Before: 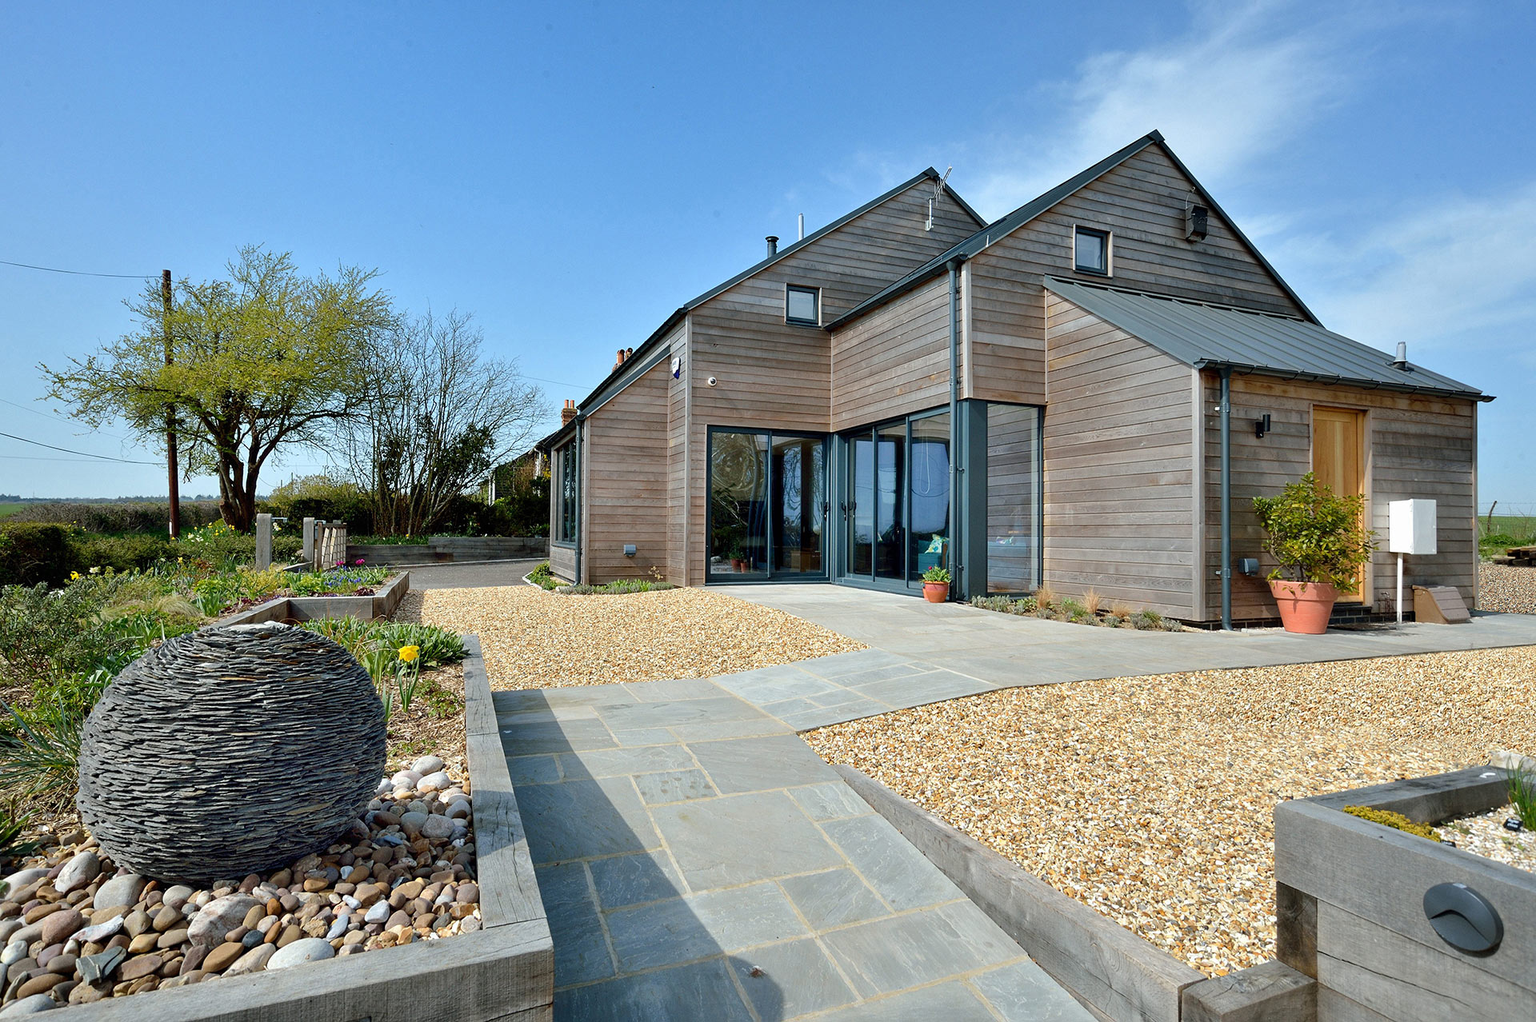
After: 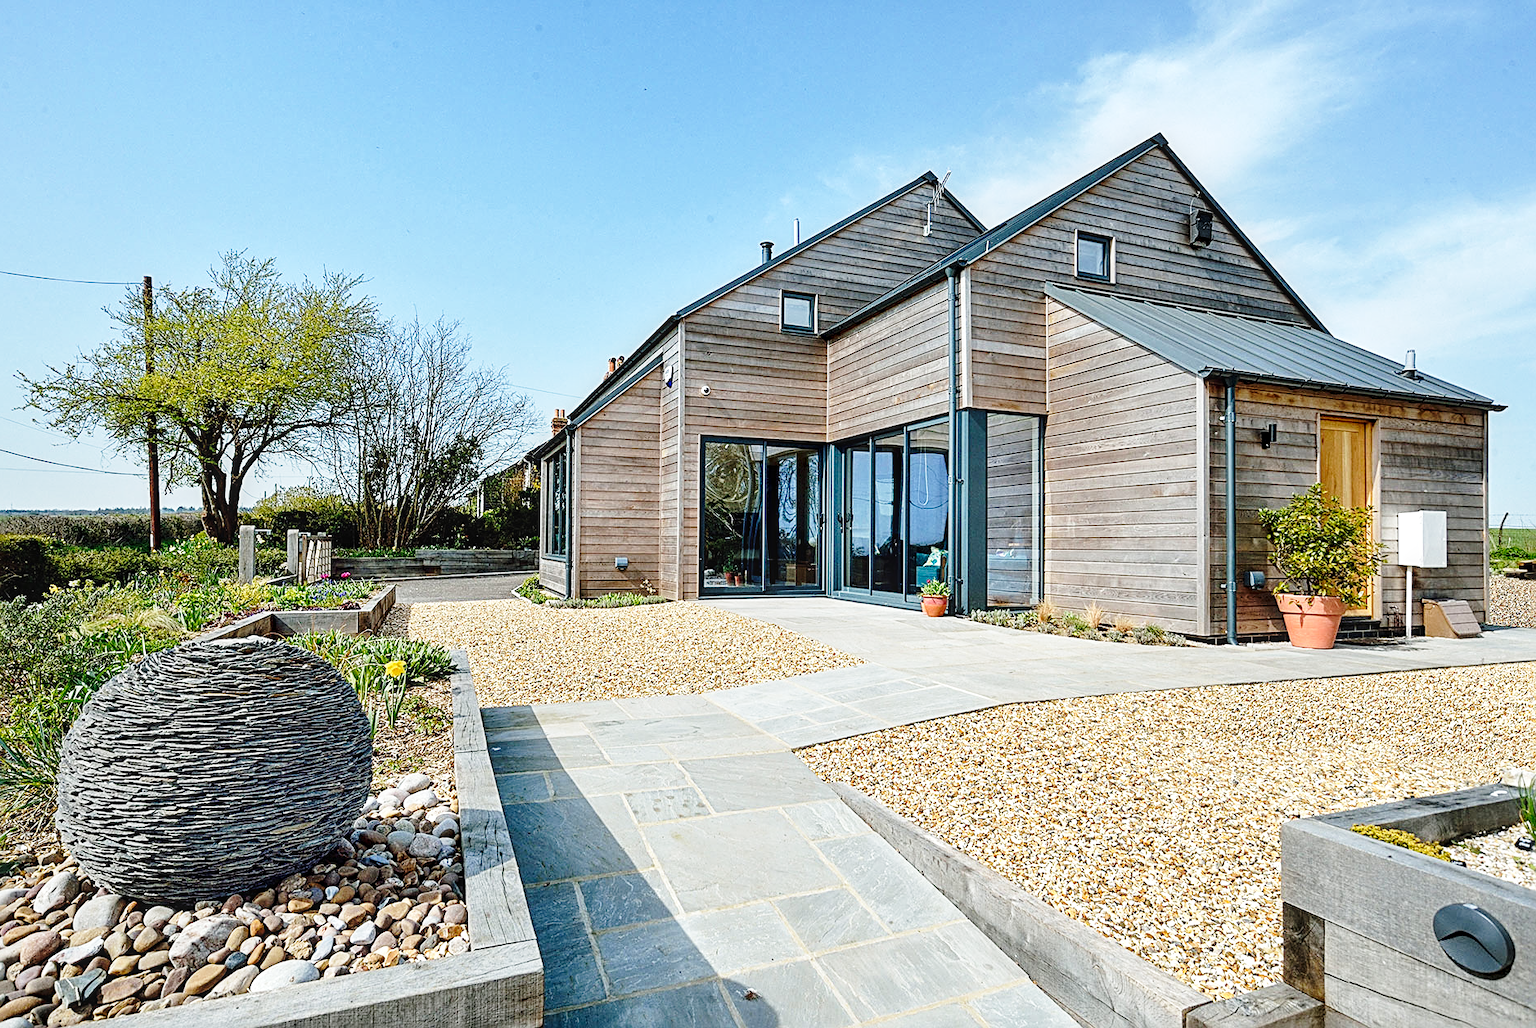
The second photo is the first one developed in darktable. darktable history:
local contrast: on, module defaults
crop and rotate: left 1.504%, right 0.727%, bottom 1.595%
base curve: curves: ch0 [(0, 0) (0.028, 0.03) (0.121, 0.232) (0.46, 0.748) (0.859, 0.968) (1, 1)], preserve colors none
sharpen: radius 2.8, amount 0.703
